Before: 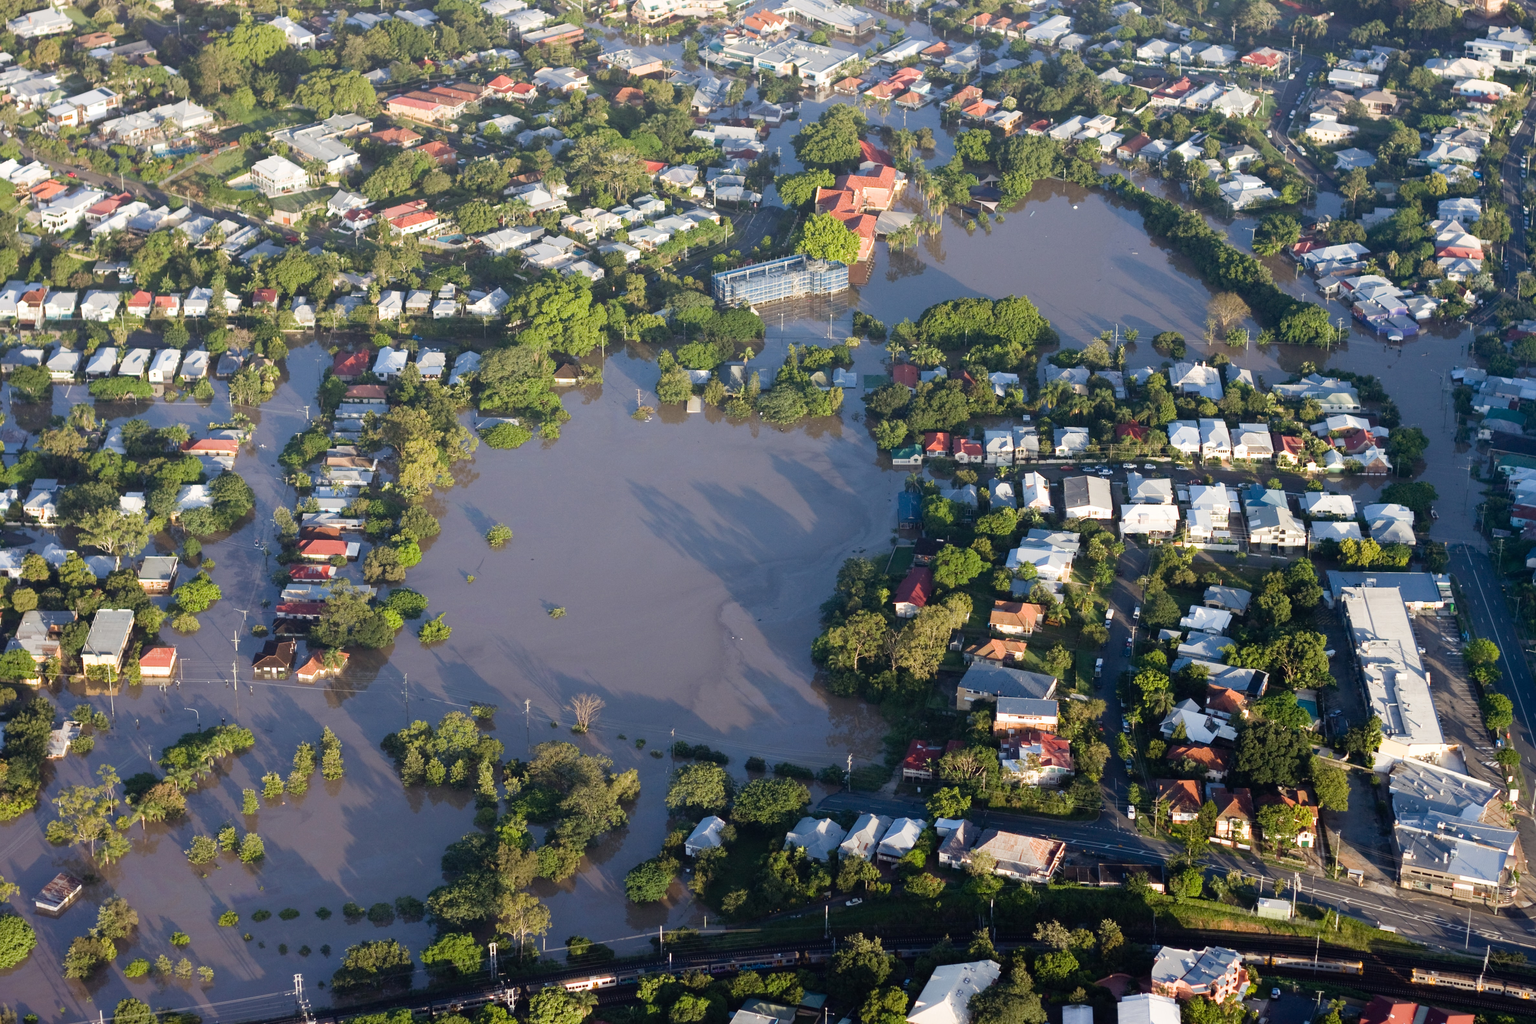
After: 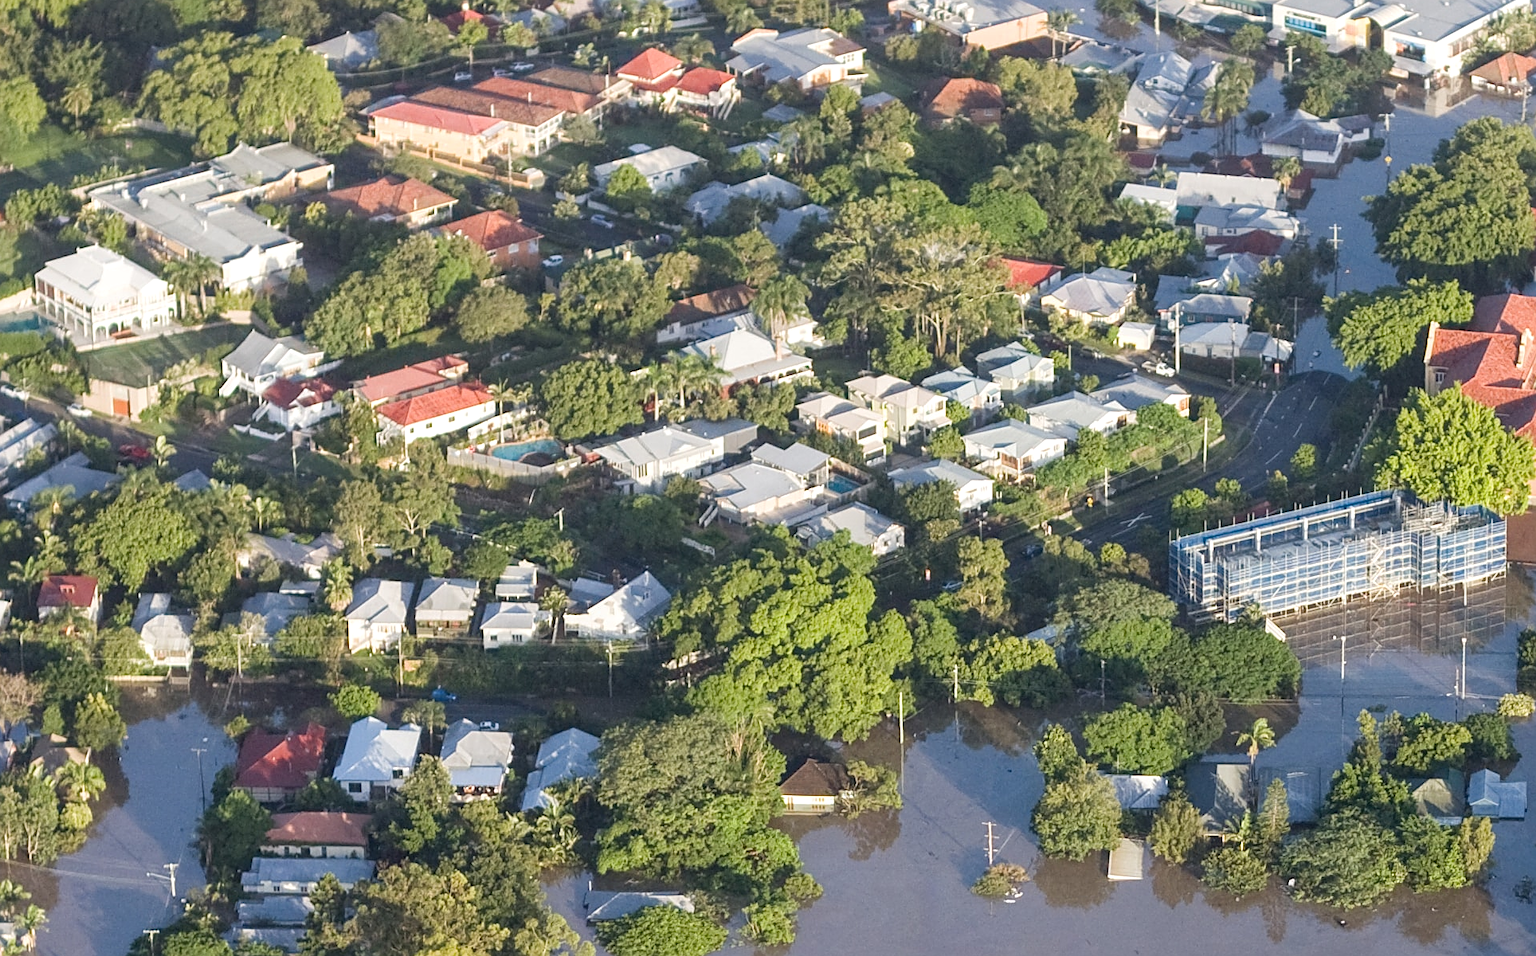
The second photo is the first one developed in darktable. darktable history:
crop: left 15.452%, top 5.459%, right 43.956%, bottom 56.62%
sharpen: on, module defaults
local contrast: on, module defaults
